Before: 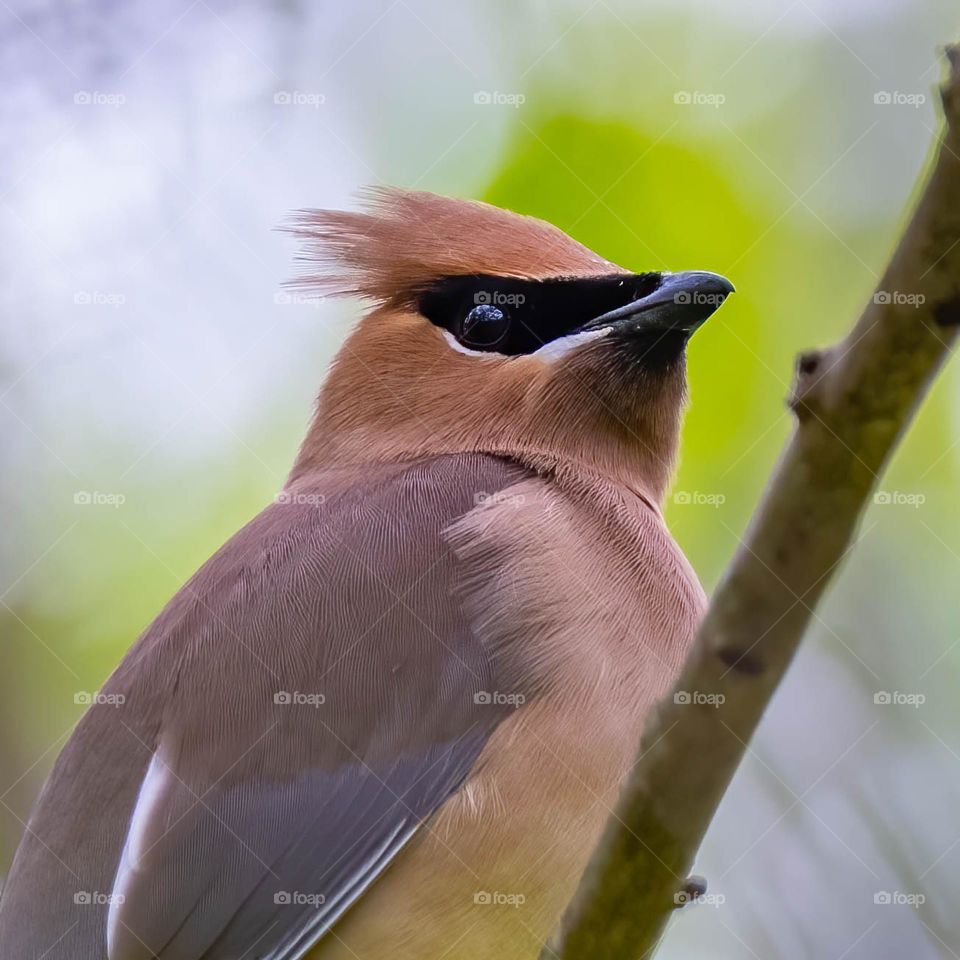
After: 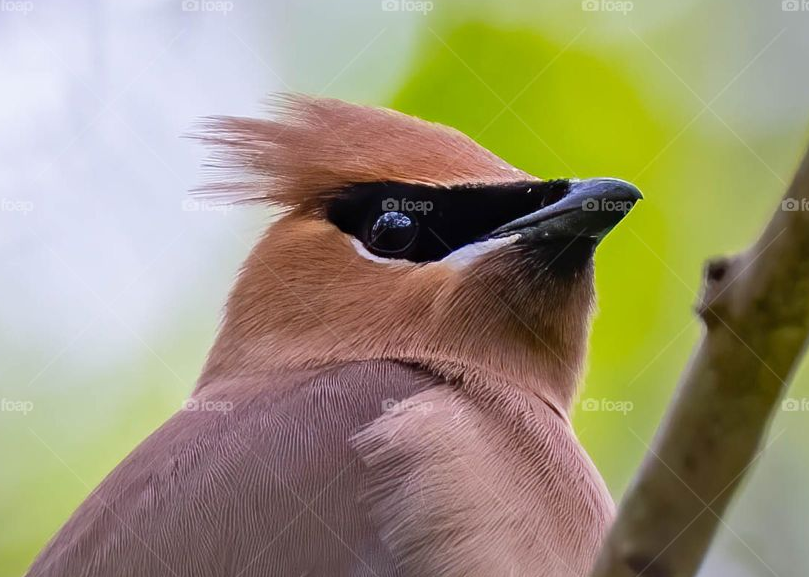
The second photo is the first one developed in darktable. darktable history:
crop and rotate: left 9.634%, top 9.764%, right 6.085%, bottom 30.045%
